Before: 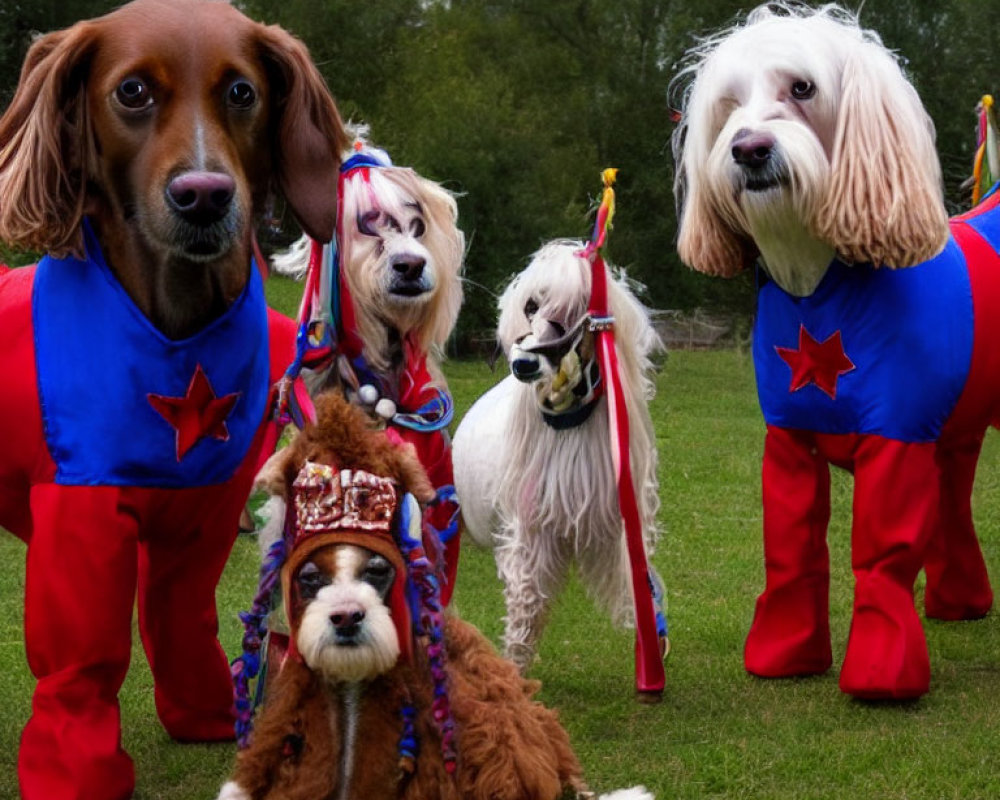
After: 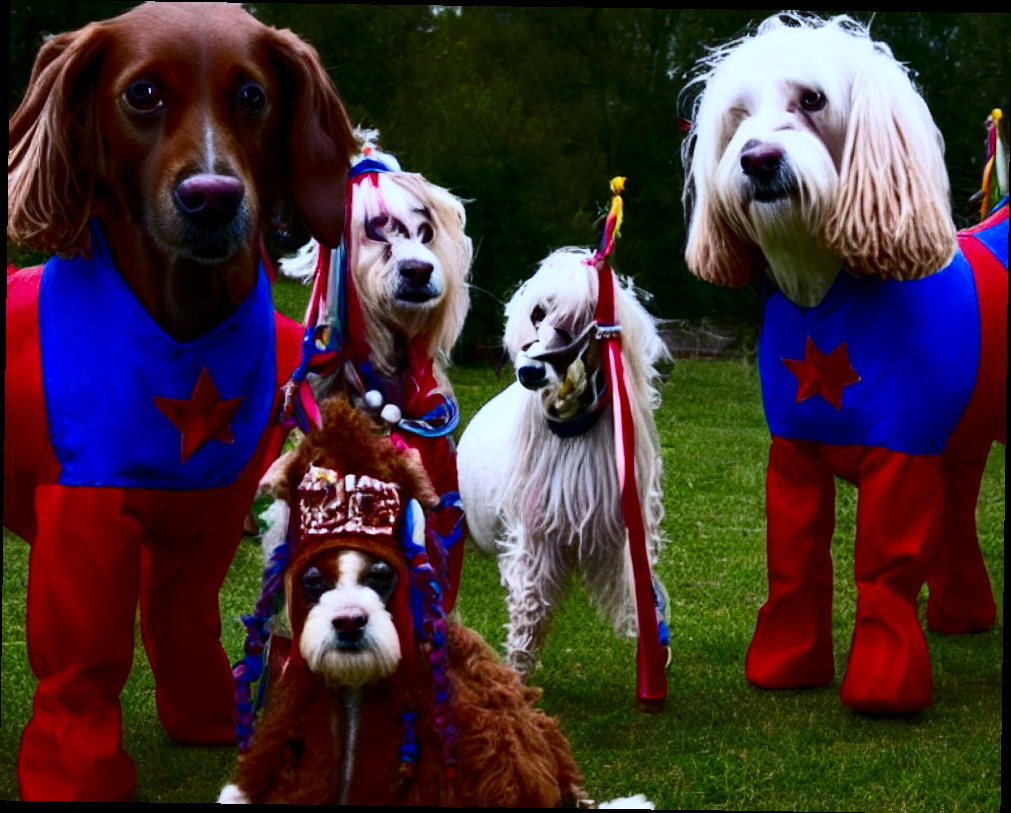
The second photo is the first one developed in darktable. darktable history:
contrast brightness saturation: contrast 0.32, brightness -0.08, saturation 0.17
rotate and perspective: rotation 0.8°, automatic cropping off
white balance: red 0.931, blue 1.11
